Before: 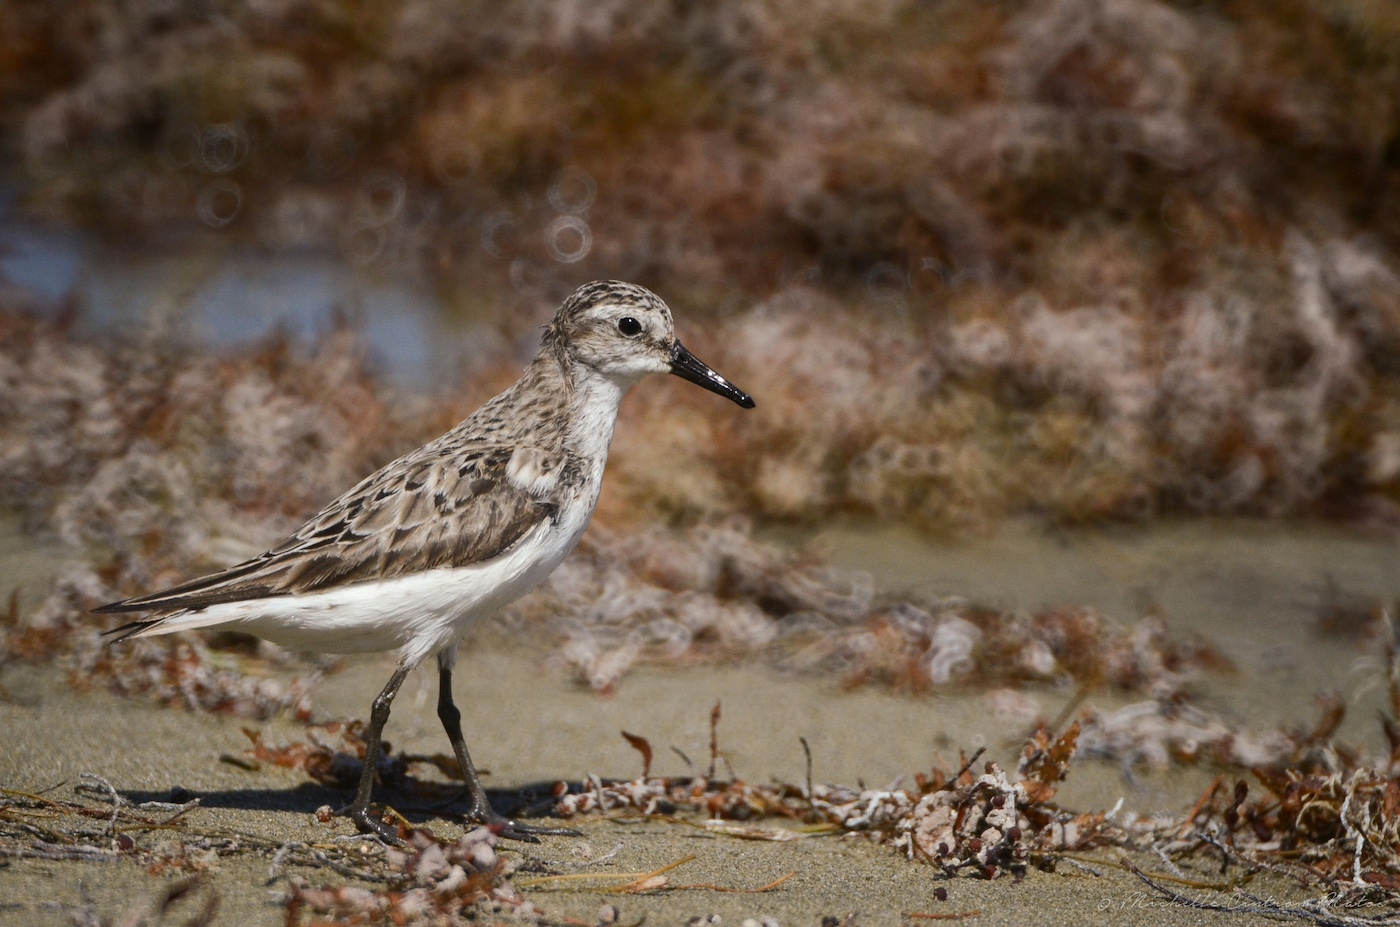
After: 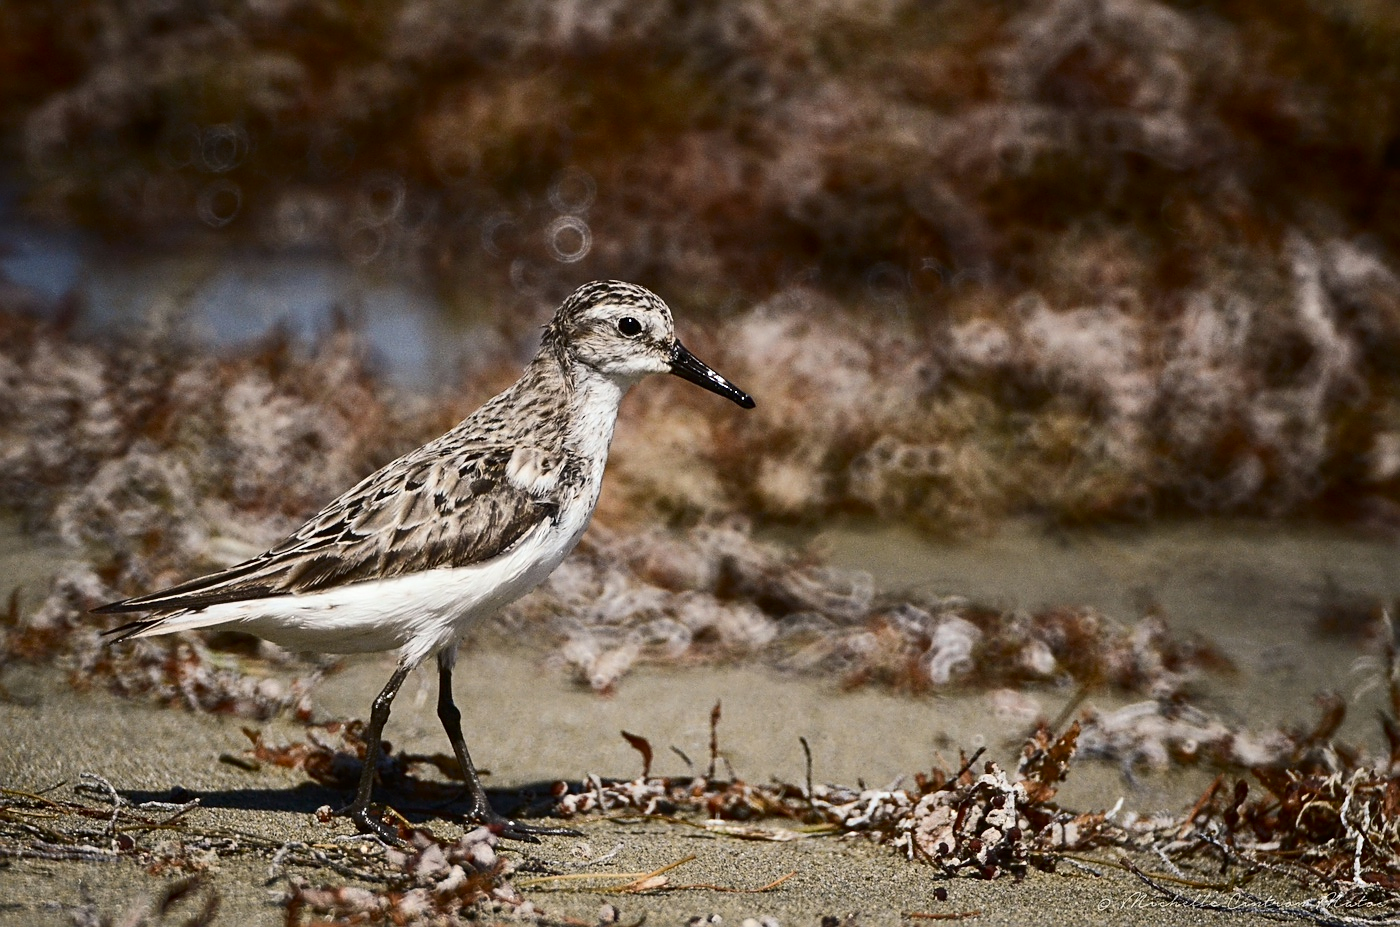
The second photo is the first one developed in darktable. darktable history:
sharpen: on, module defaults
contrast brightness saturation: contrast 0.28
